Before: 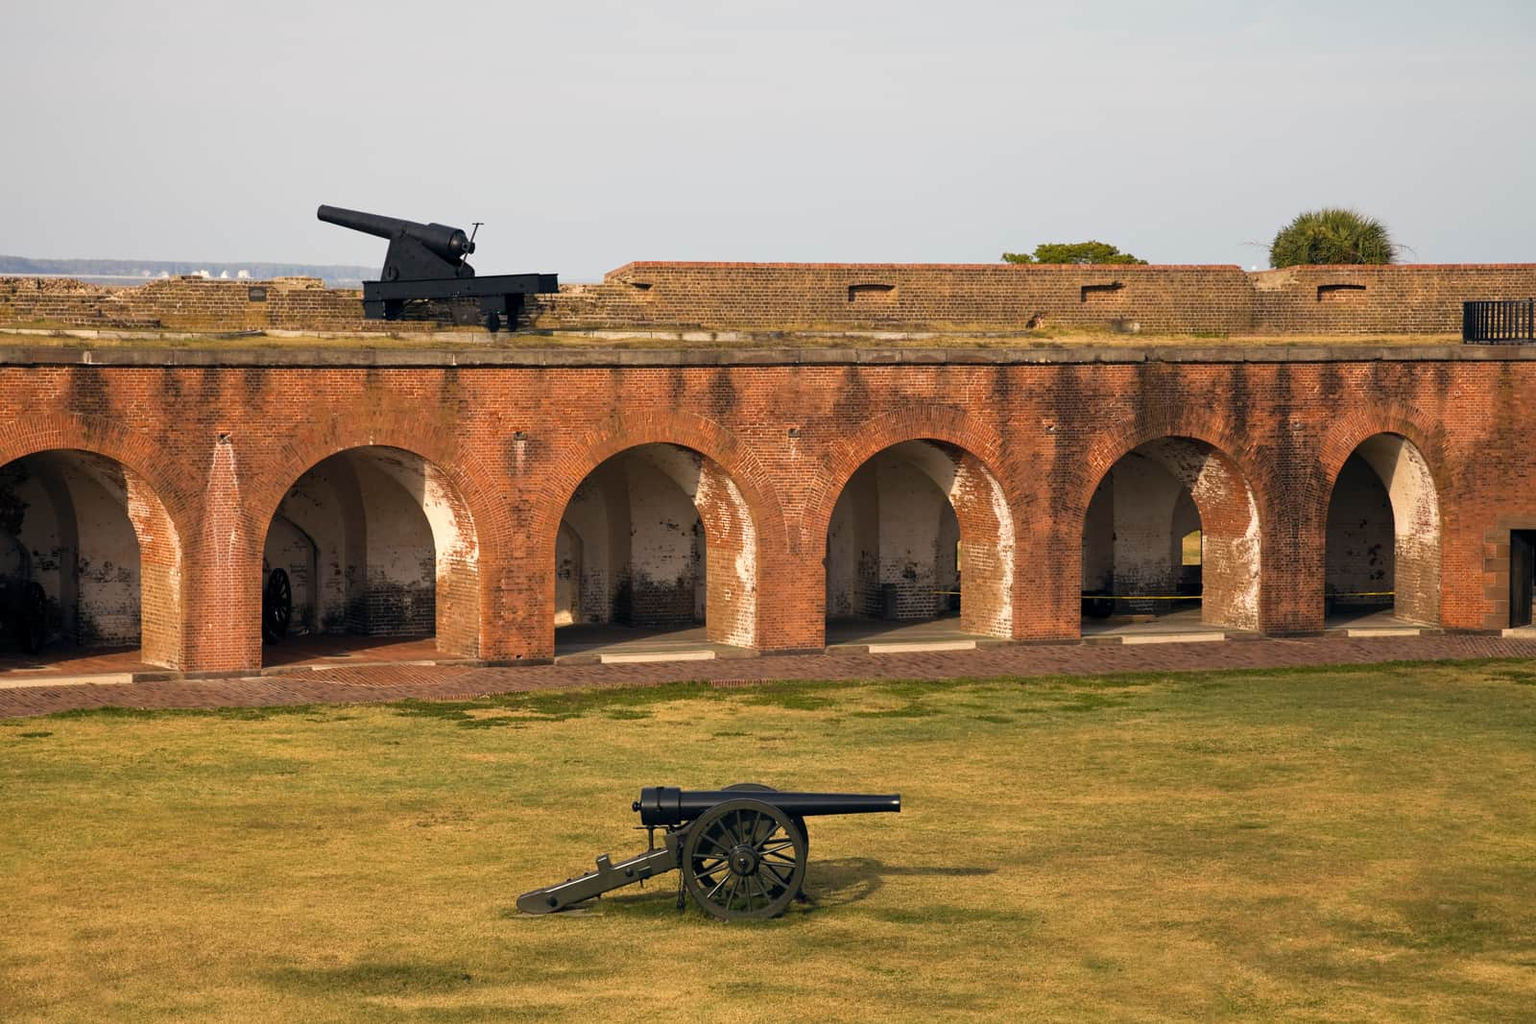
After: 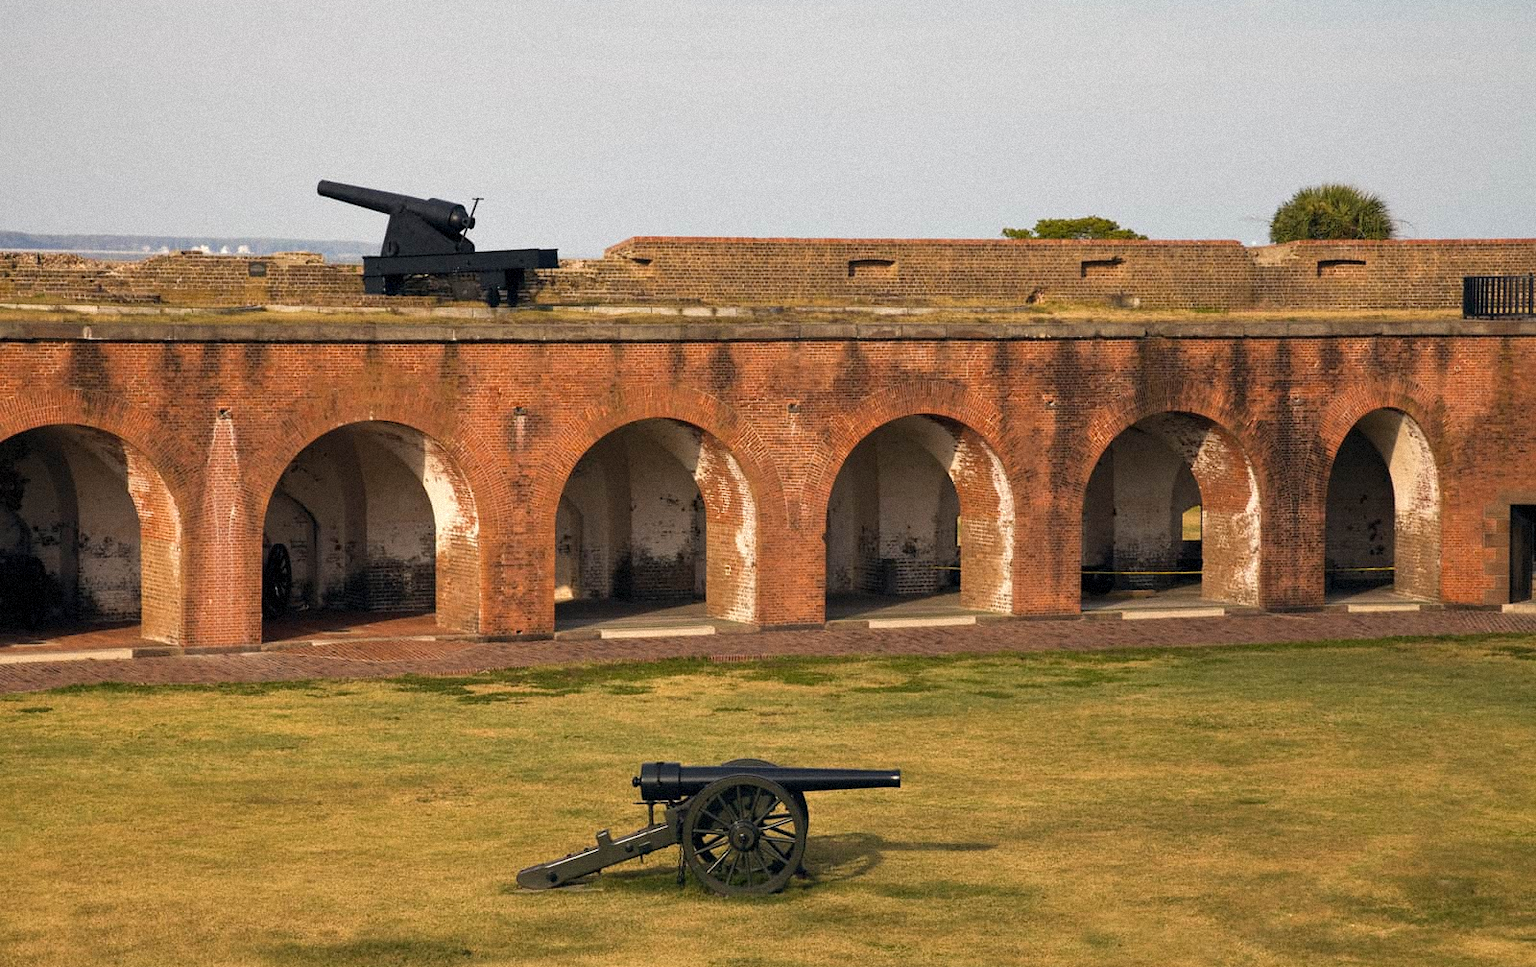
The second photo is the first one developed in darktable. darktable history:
crop and rotate: top 2.479%, bottom 3.018%
grain: mid-tones bias 0%
shadows and highlights: shadows 37.27, highlights -28.18, soften with gaussian
